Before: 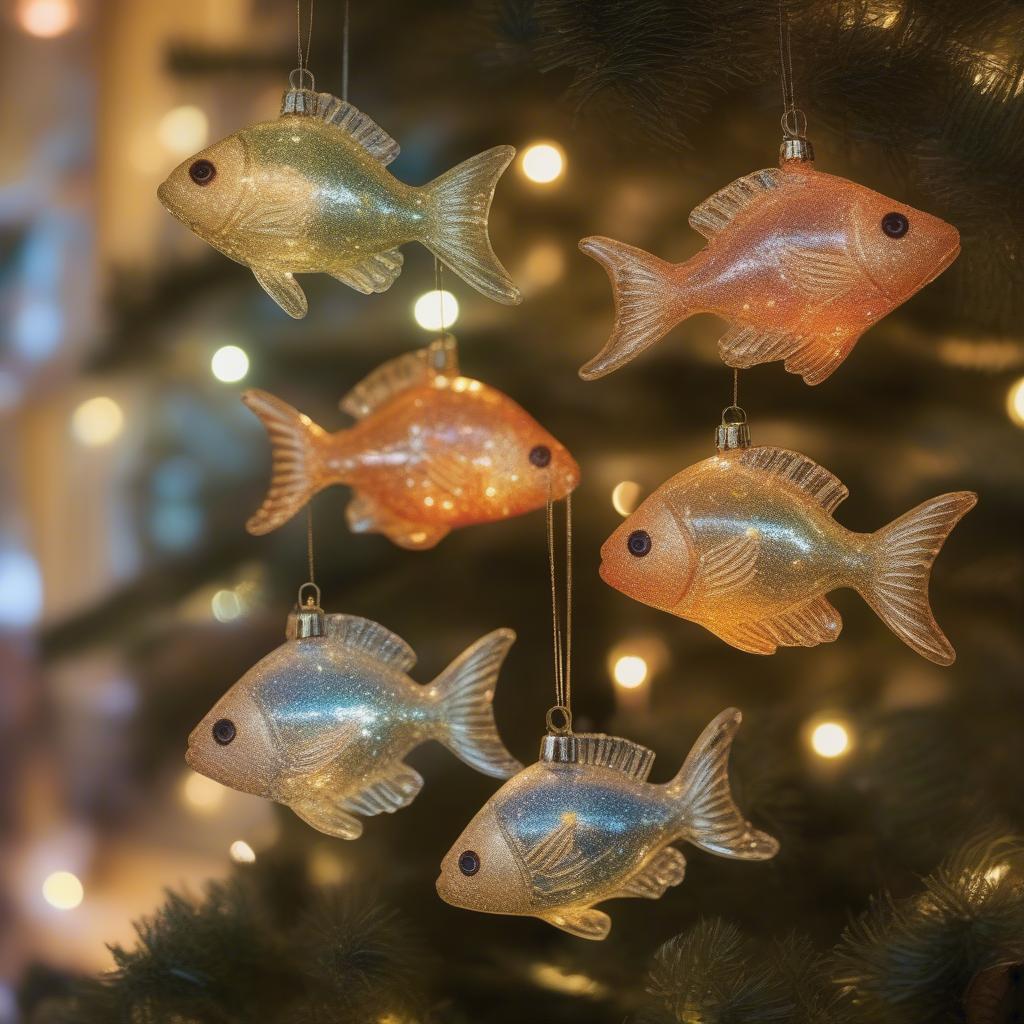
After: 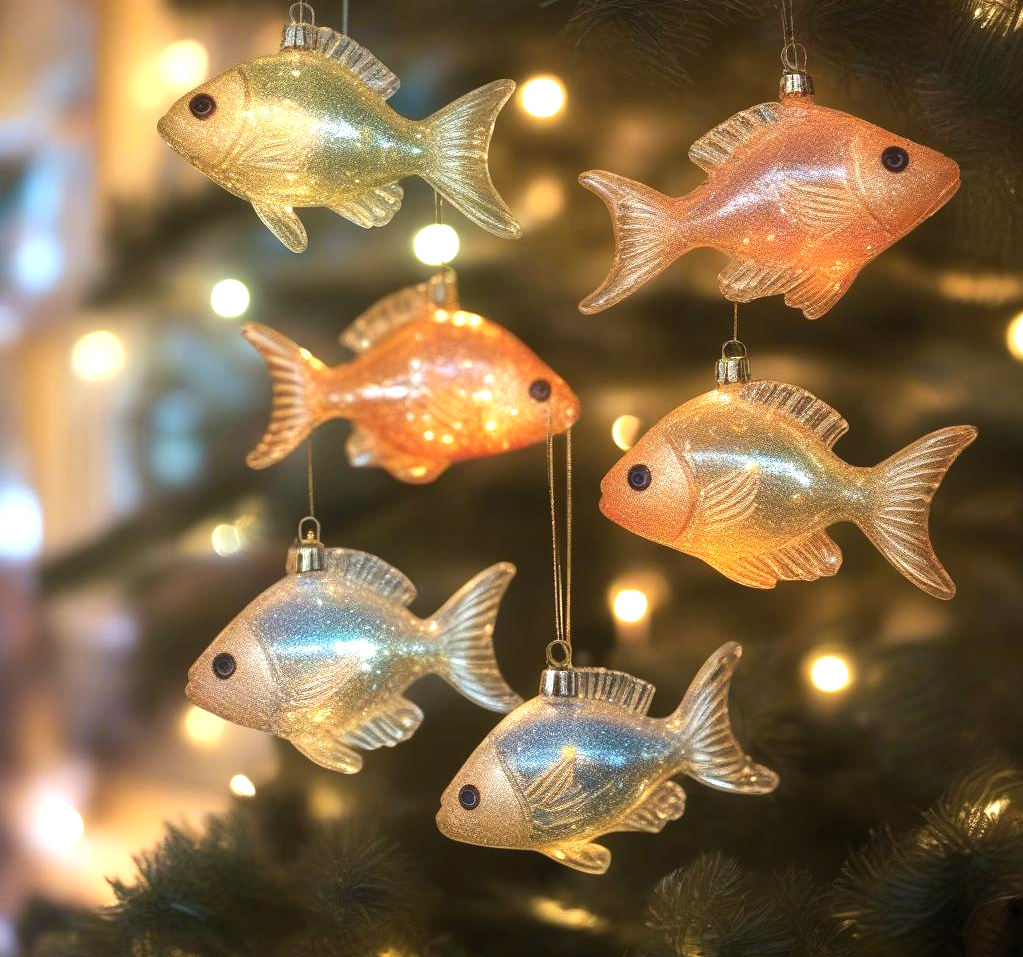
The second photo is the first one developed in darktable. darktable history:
tone equalizer: -8 EV -1.1 EV, -7 EV -0.992 EV, -6 EV -0.844 EV, -5 EV -0.579 EV, -3 EV 0.598 EV, -2 EV 0.841 EV, -1 EV 1.01 EV, +0 EV 1.07 EV, smoothing diameter 24.98%, edges refinement/feathering 13.26, preserve details guided filter
crop and rotate: top 6.465%
color correction: highlights a* -0.09, highlights b* 0.1
